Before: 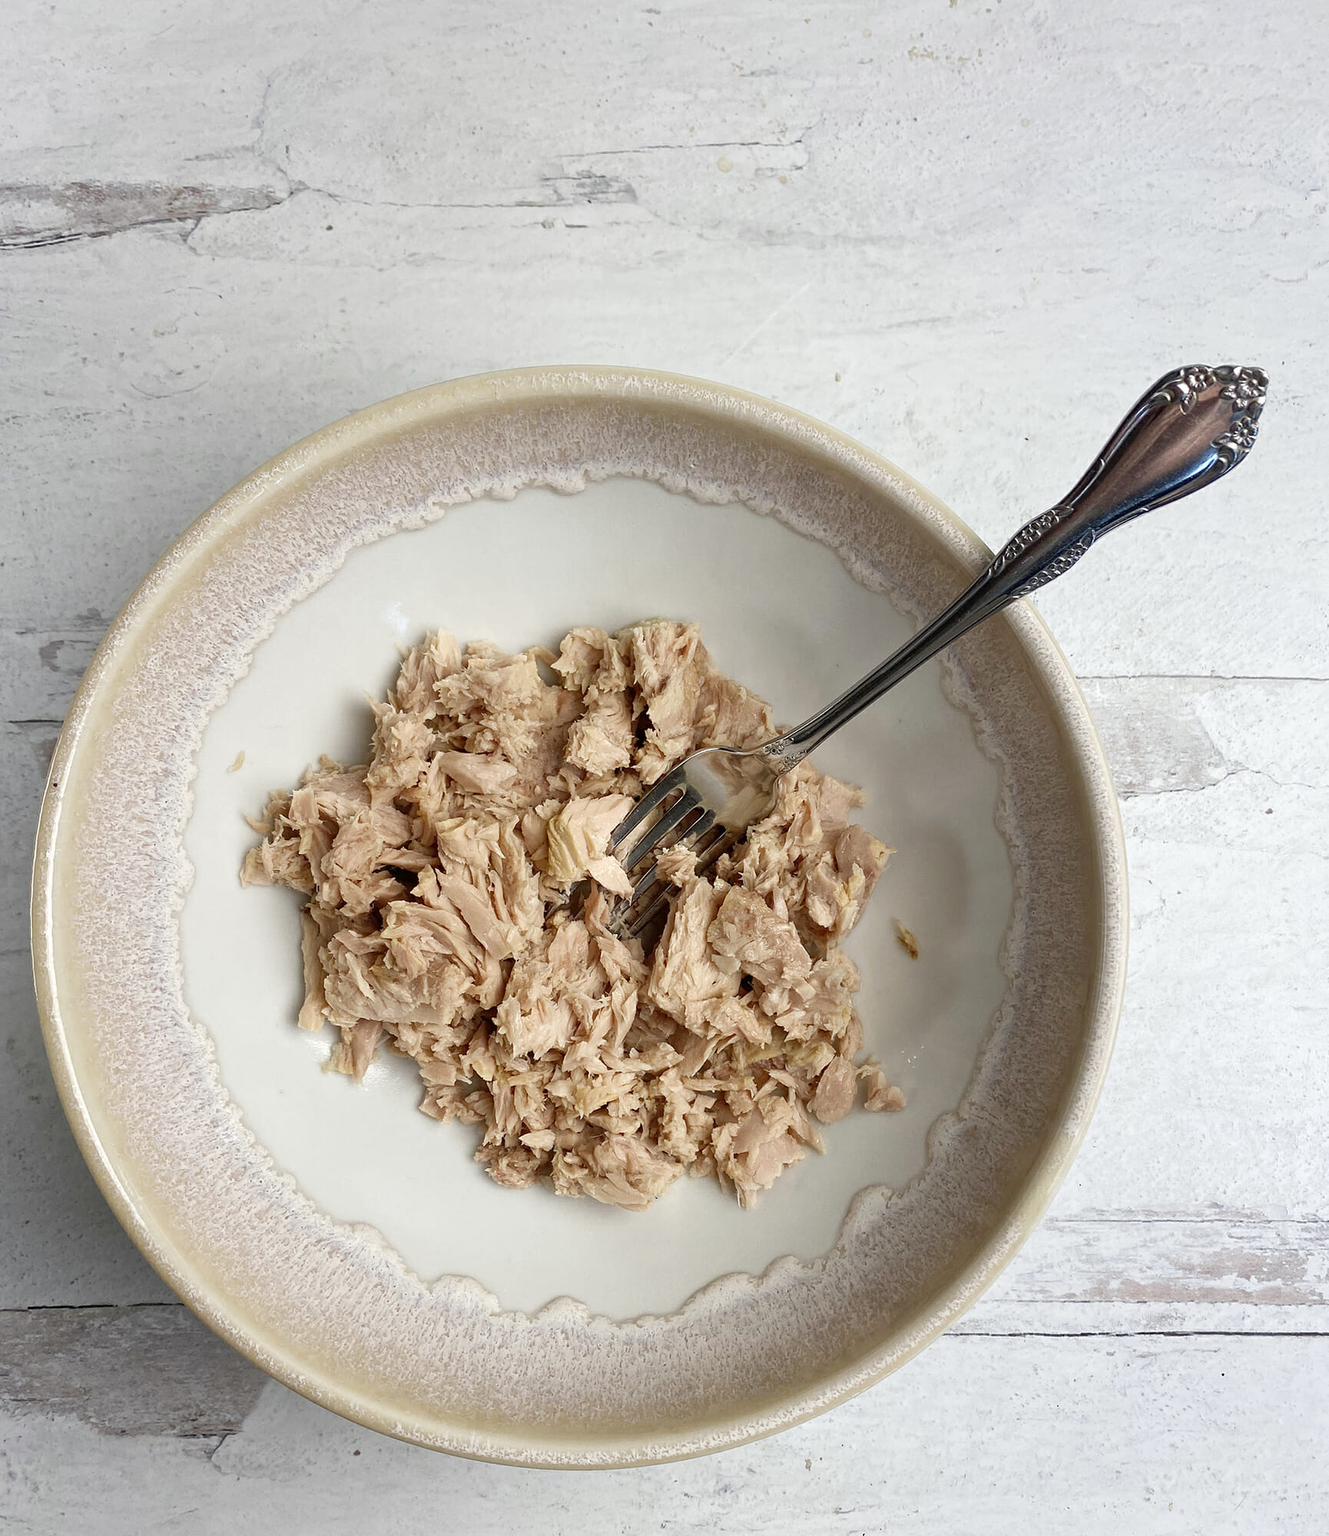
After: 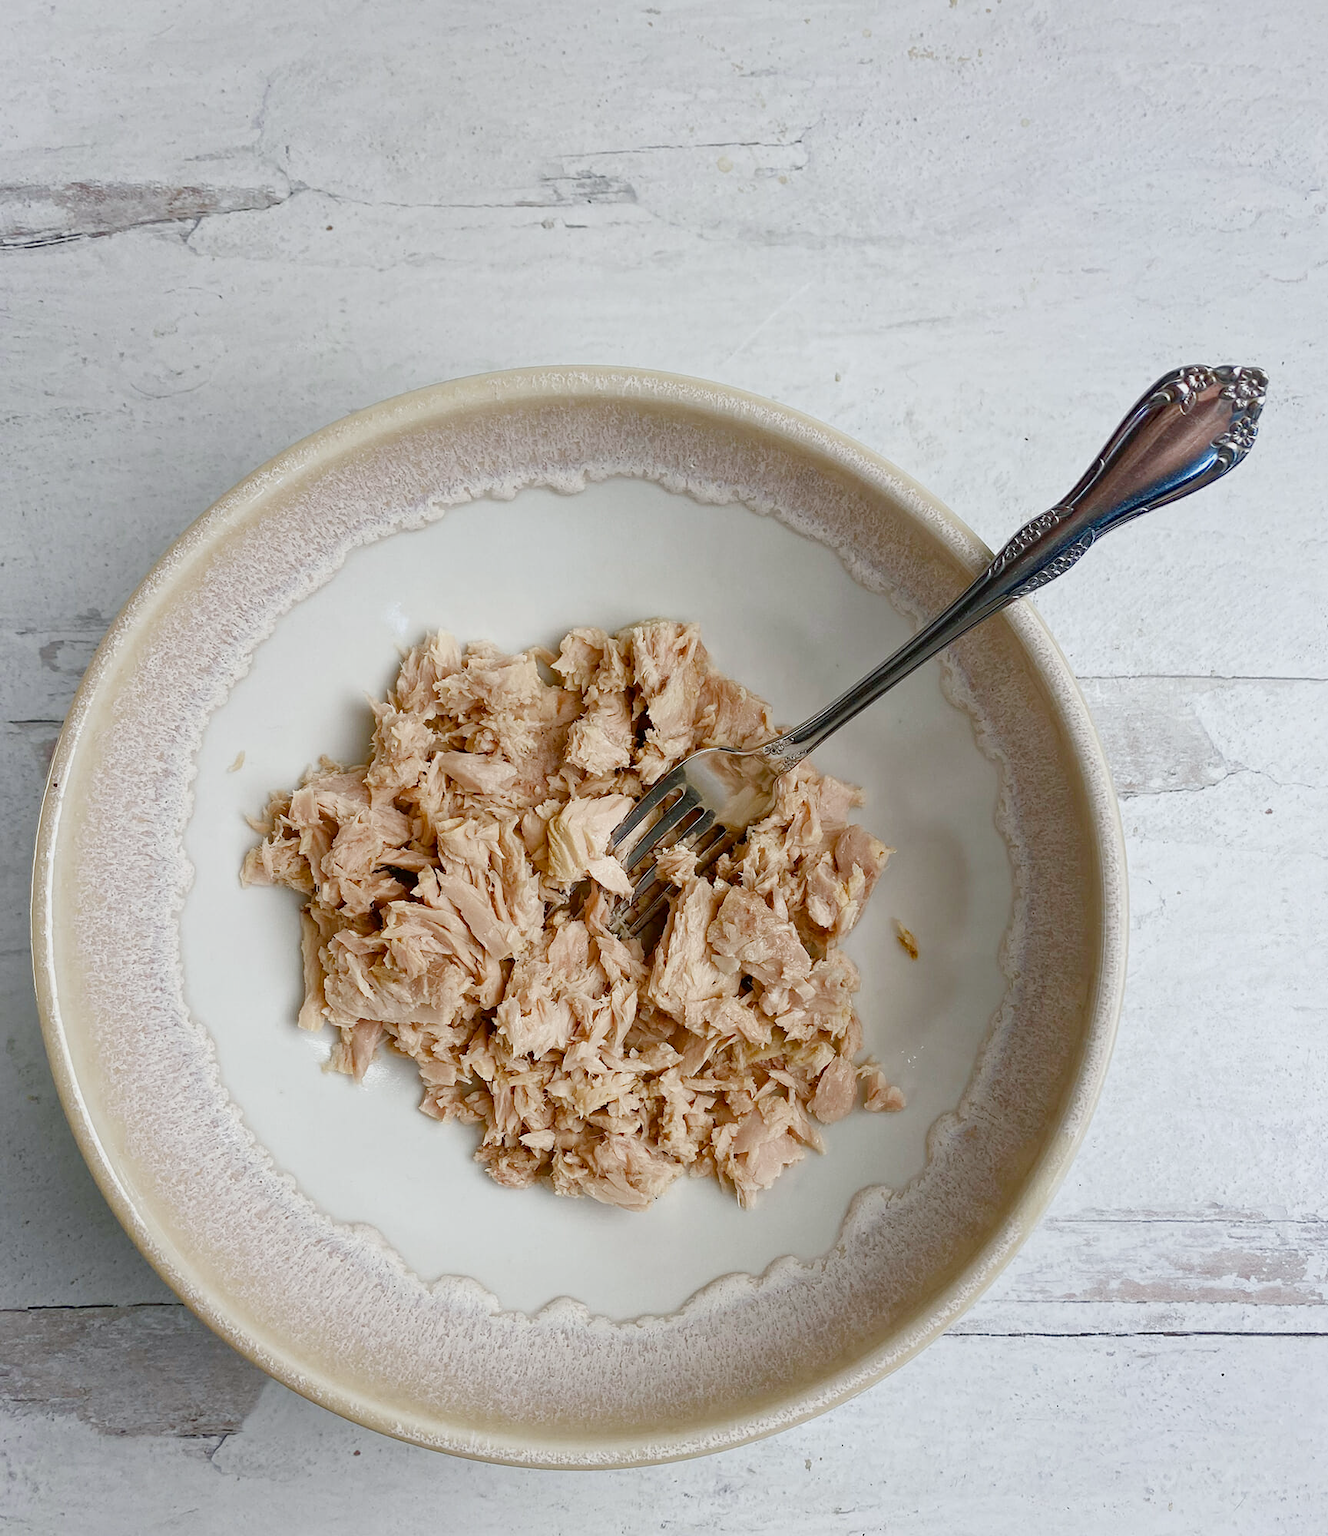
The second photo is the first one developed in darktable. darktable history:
color balance rgb: shadows lift › chroma 1%, shadows lift › hue 113°, highlights gain › chroma 0.2%, highlights gain › hue 333°, perceptual saturation grading › global saturation 20%, perceptual saturation grading › highlights -50%, perceptual saturation grading › shadows 25%, contrast -10%
white balance: red 0.982, blue 1.018
